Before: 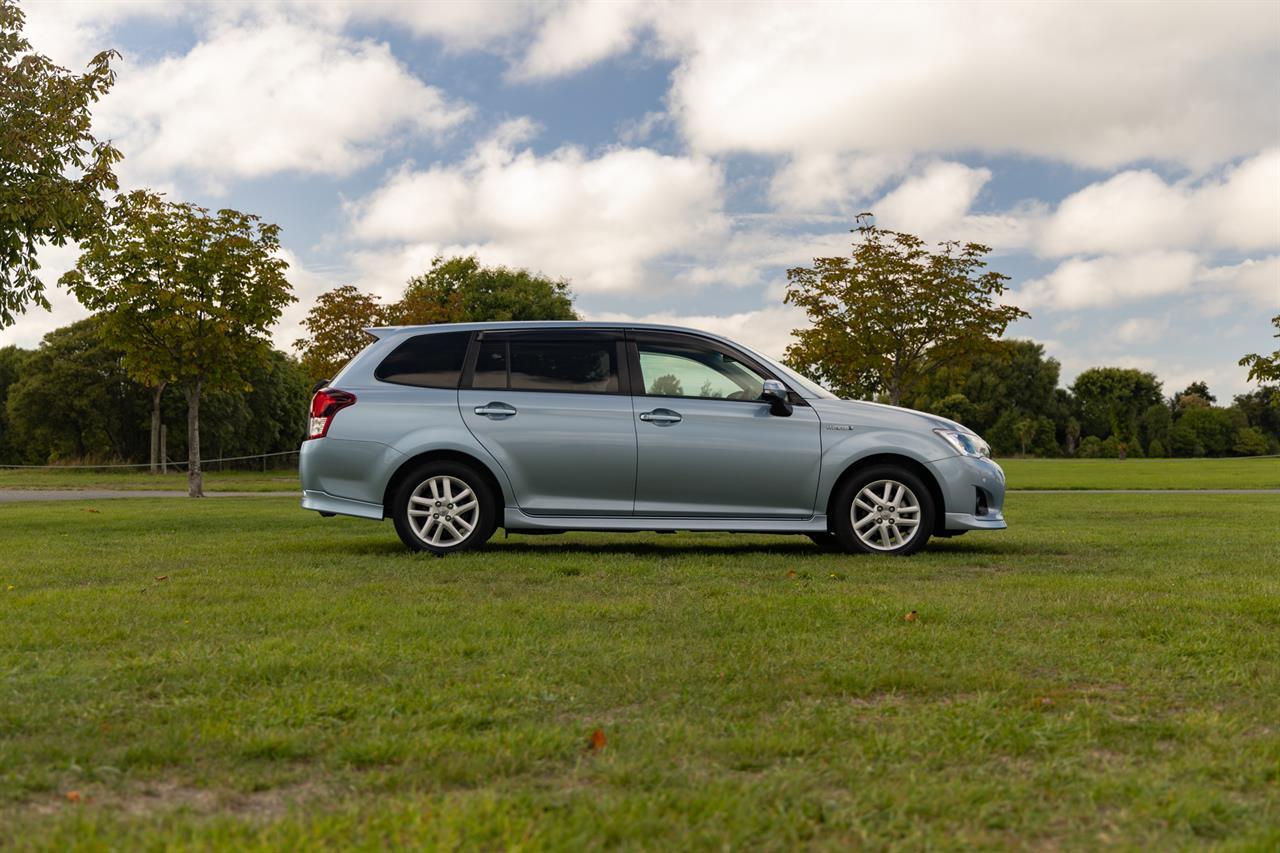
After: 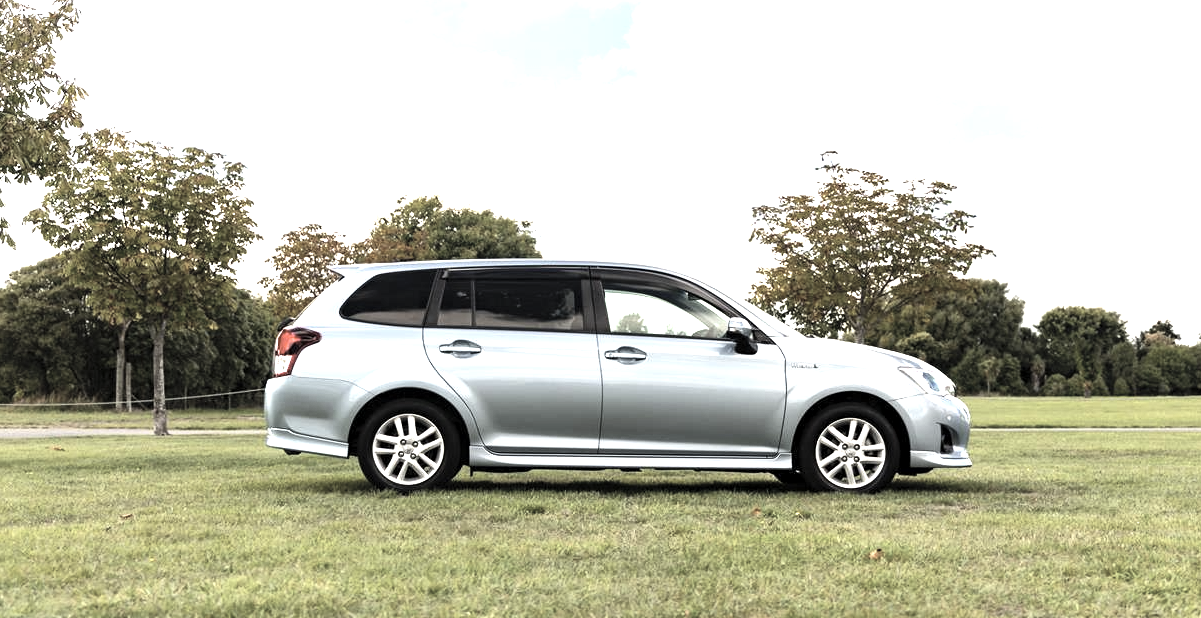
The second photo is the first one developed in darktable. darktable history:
tone equalizer: -8 EV -1.08 EV, -7 EV -1.01 EV, -6 EV -0.867 EV, -5 EV -0.578 EV, -3 EV 0.578 EV, -2 EV 0.867 EV, -1 EV 1.01 EV, +0 EV 1.08 EV, edges refinement/feathering 500, mask exposure compensation -1.57 EV, preserve details no
crop: left 2.737%, top 7.287%, right 3.421%, bottom 20.179%
exposure: black level correction 0.001, exposure 0.955 EV, compensate exposure bias true, compensate highlight preservation false
local contrast: mode bilateral grid, contrast 20, coarseness 100, detail 150%, midtone range 0.2
contrast brightness saturation: brightness 0.18, saturation -0.5
